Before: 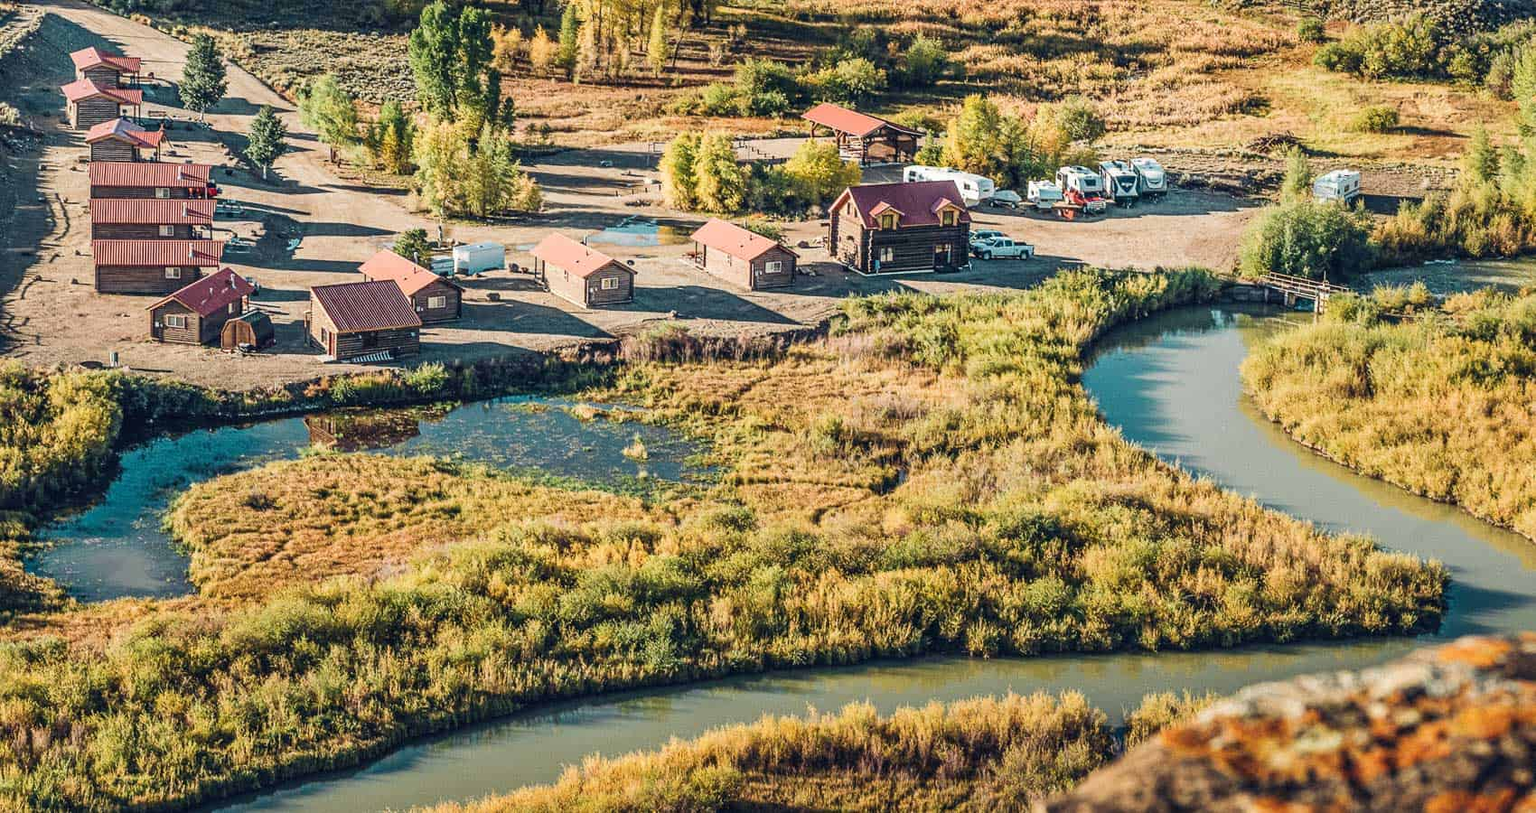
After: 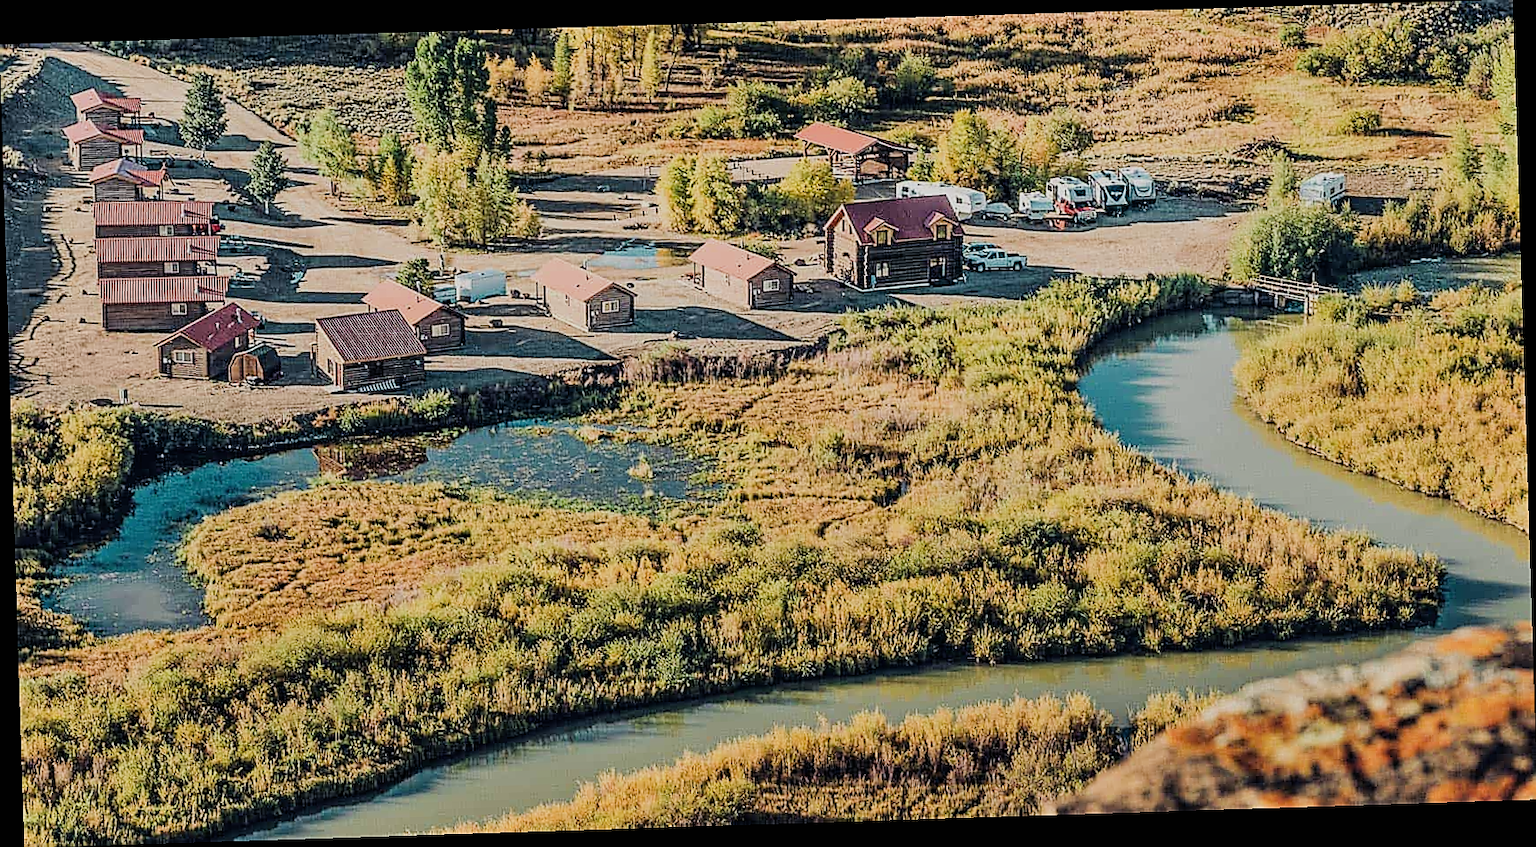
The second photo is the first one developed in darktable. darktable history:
rotate and perspective: rotation -1.77°, lens shift (horizontal) 0.004, automatic cropping off
filmic rgb: black relative exposure -7.65 EV, white relative exposure 4.56 EV, hardness 3.61
shadows and highlights: shadows 30.63, highlights -63.22, shadows color adjustment 98%, highlights color adjustment 58.61%, soften with gaussian
sharpen: radius 1.4, amount 1.25, threshold 0.7
